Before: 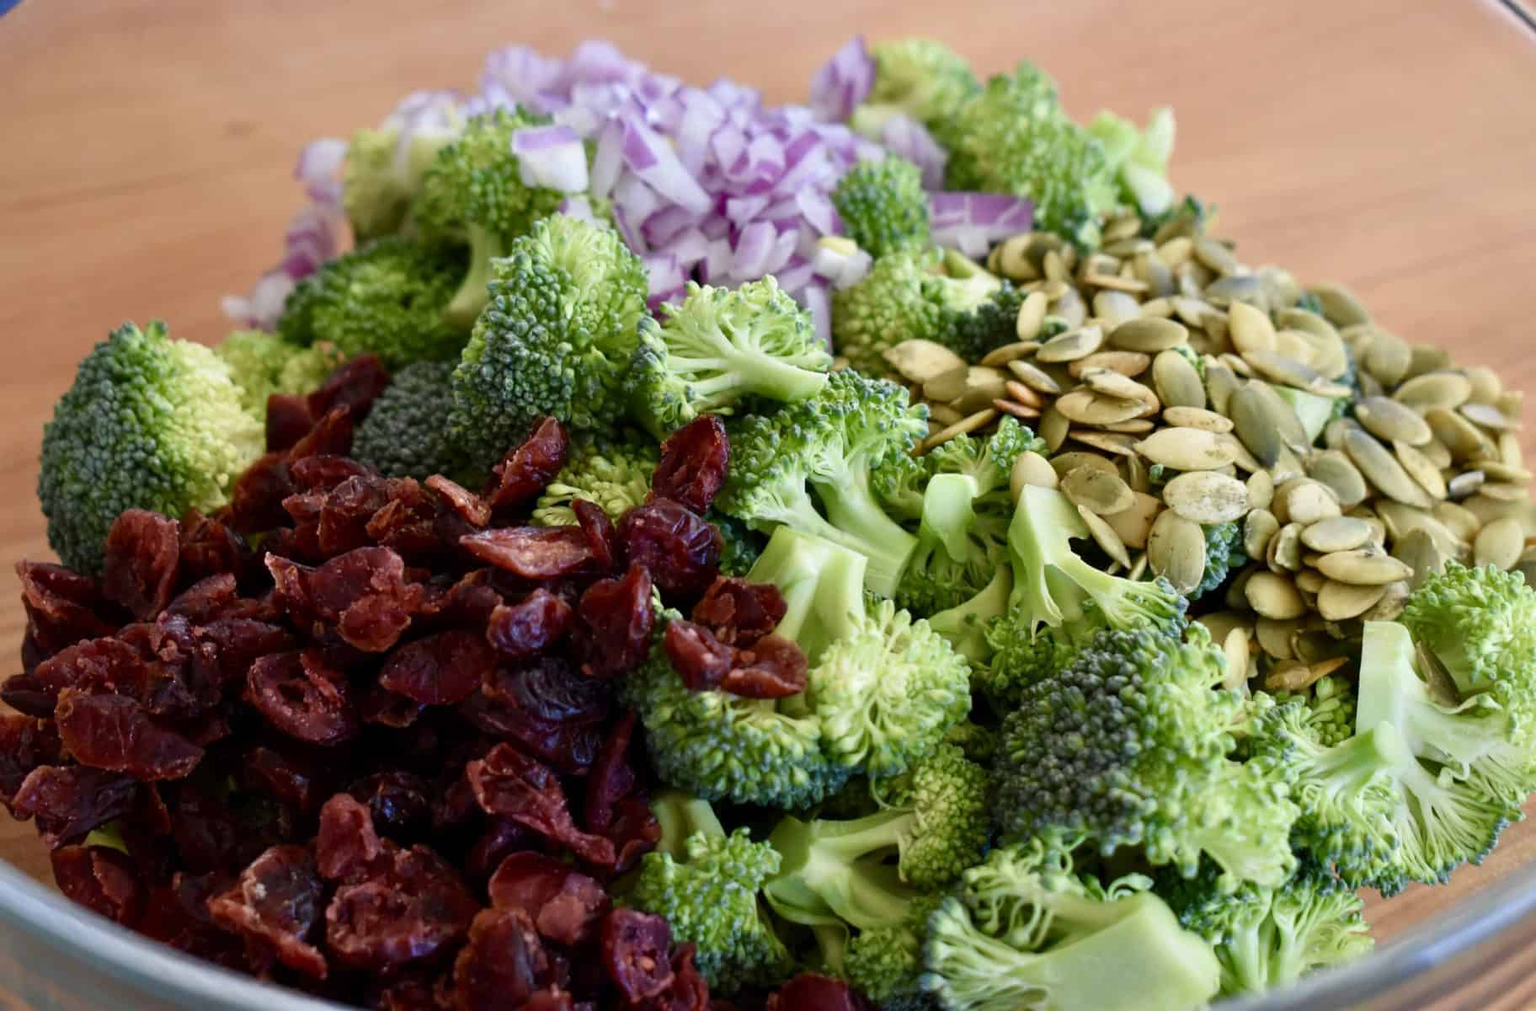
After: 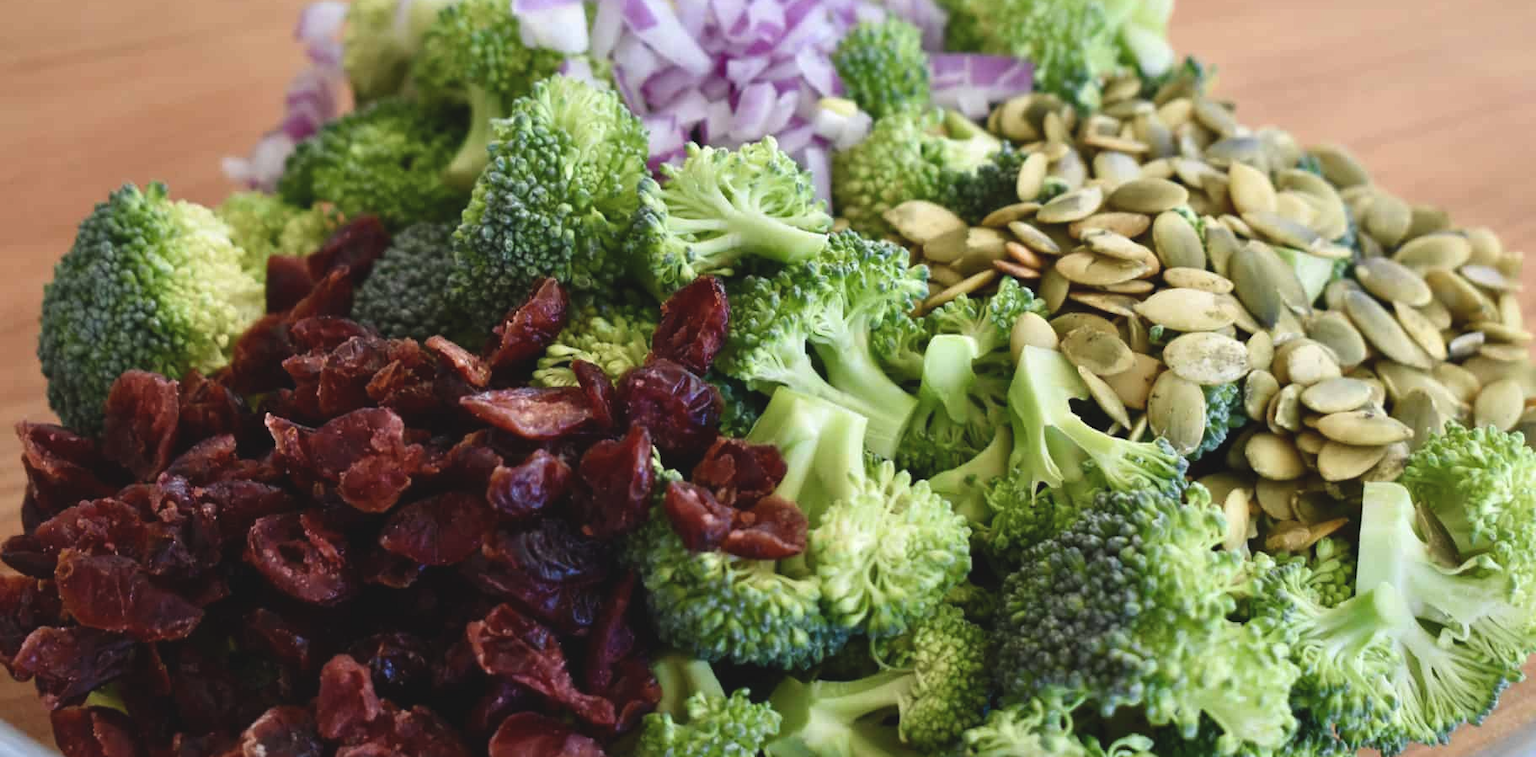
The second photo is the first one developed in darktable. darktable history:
exposure: black level correction -0.008, exposure 0.067 EV, compensate highlight preservation false
crop: top 13.819%, bottom 11.169%
